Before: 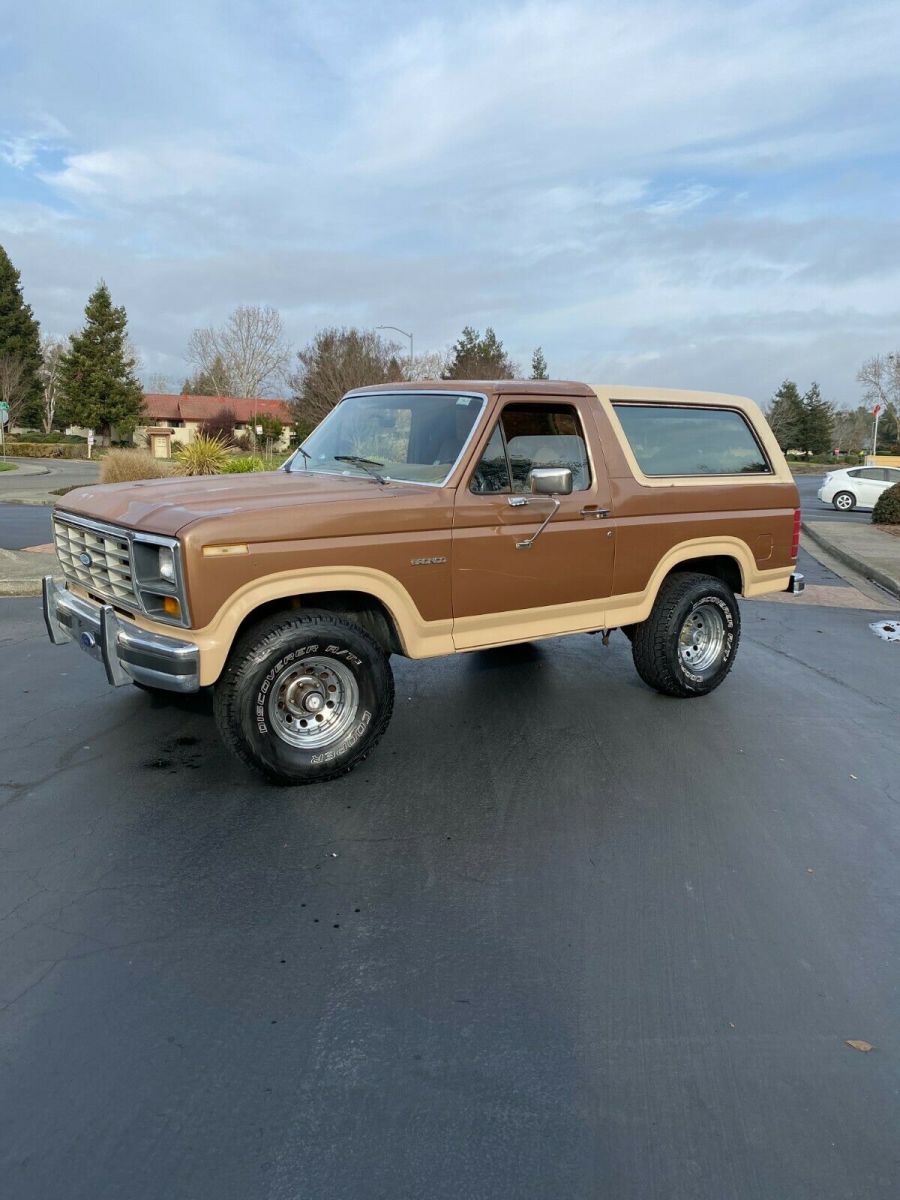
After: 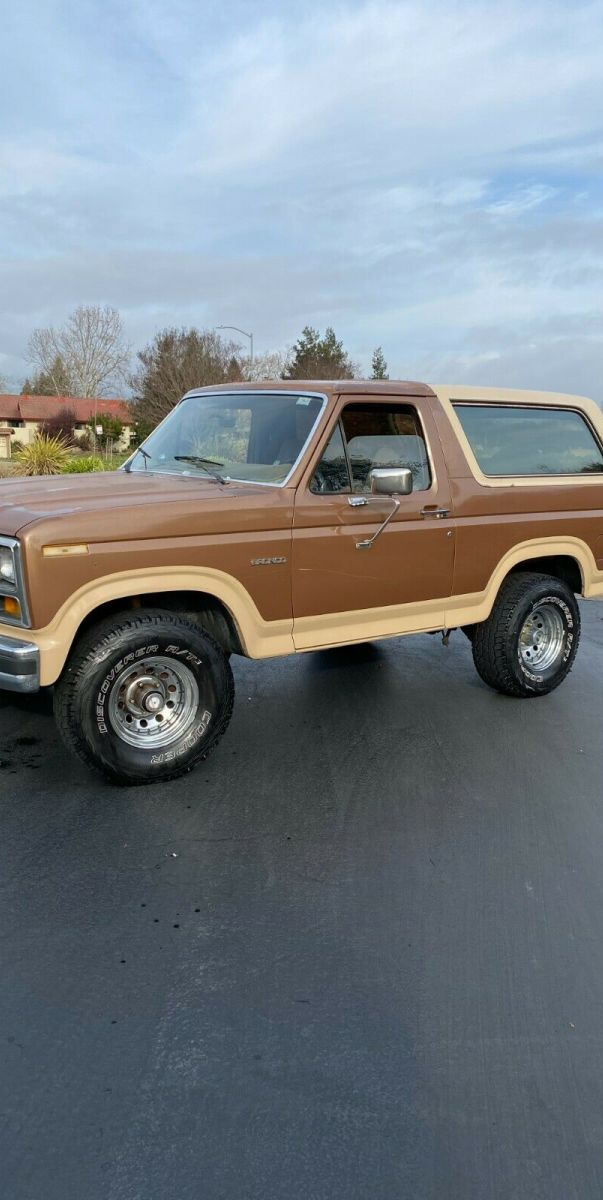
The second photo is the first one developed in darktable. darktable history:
crop and rotate: left 17.838%, right 15.092%
